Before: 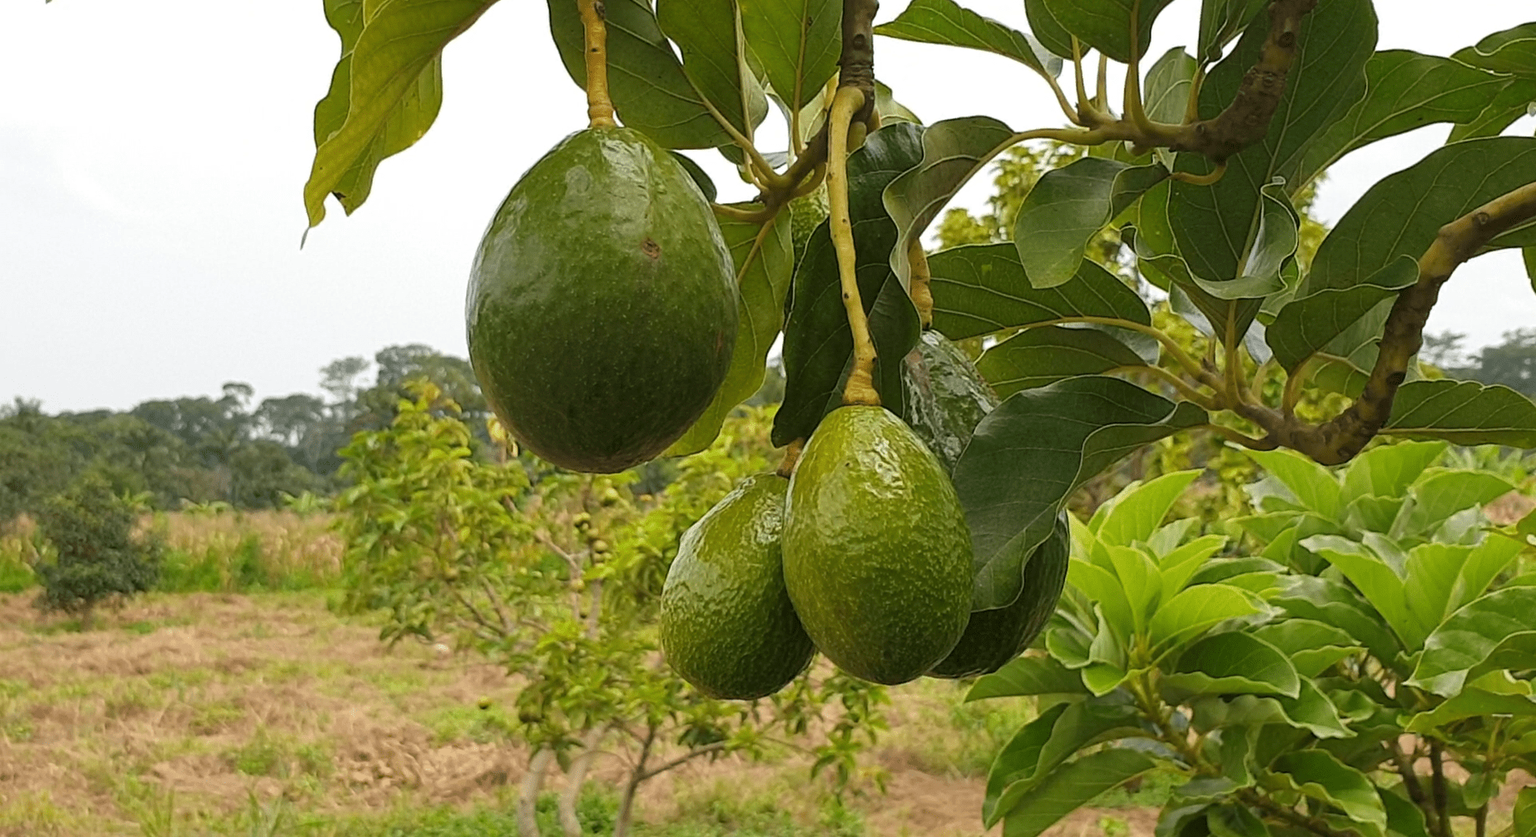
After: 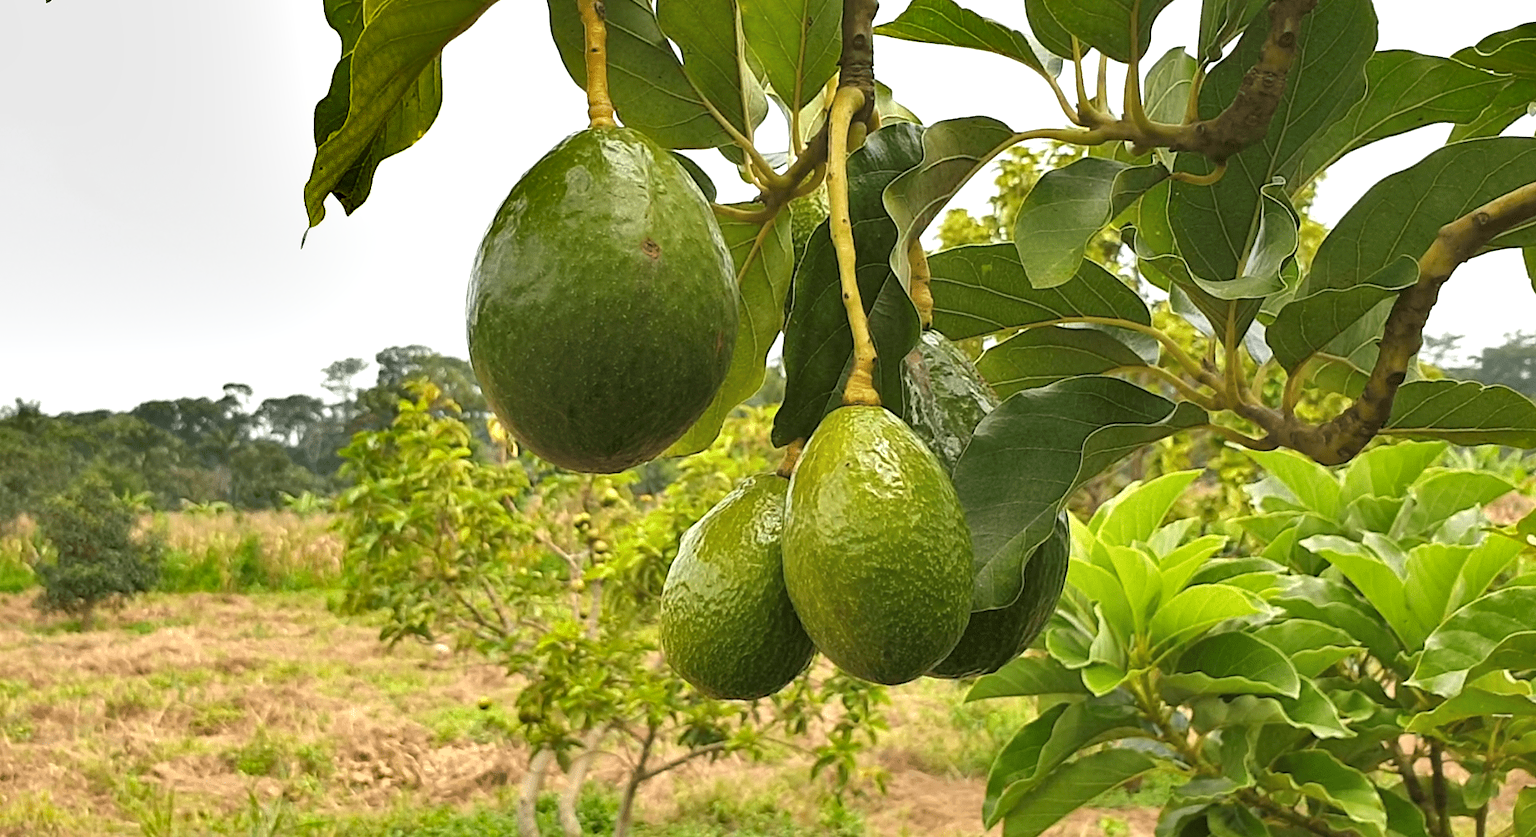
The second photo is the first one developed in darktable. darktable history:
exposure: black level correction 0, exposure 0.7 EV, compensate highlight preservation false
shadows and highlights: soften with gaussian
